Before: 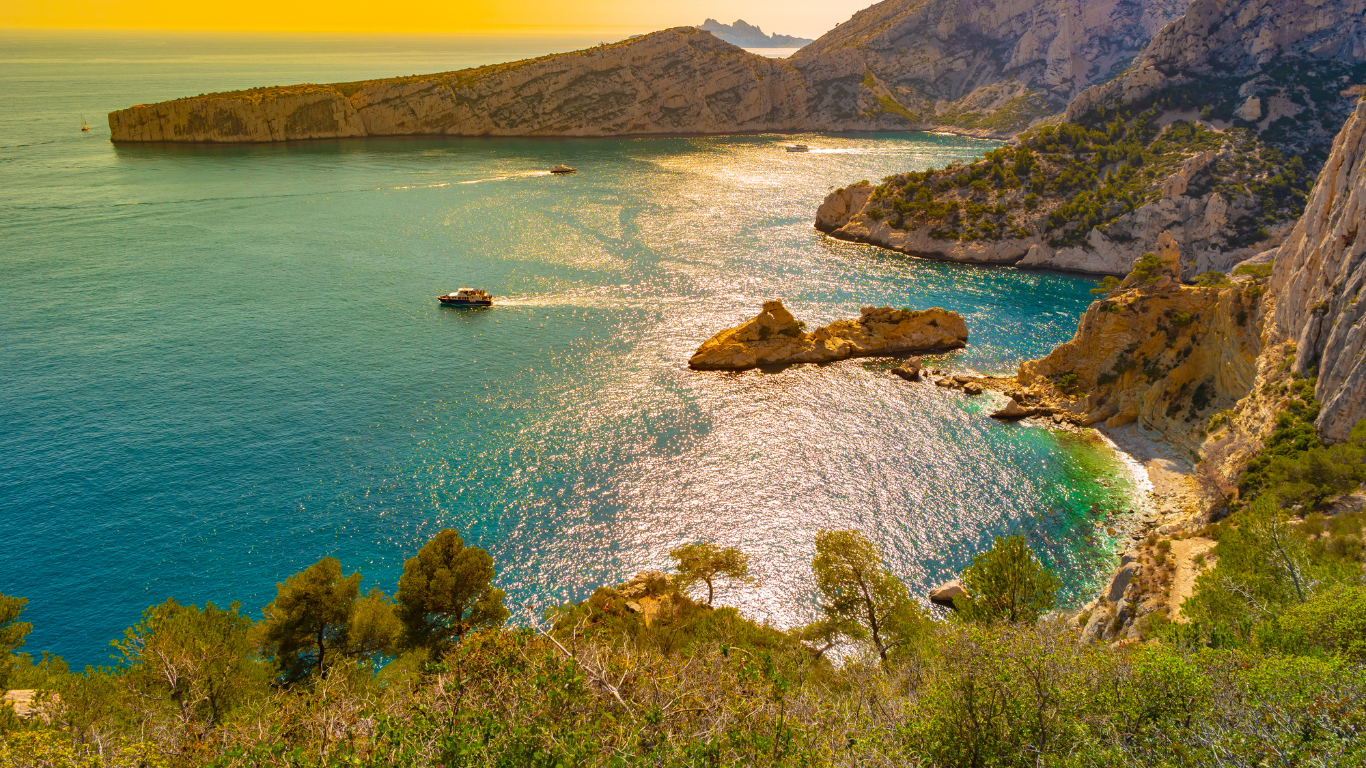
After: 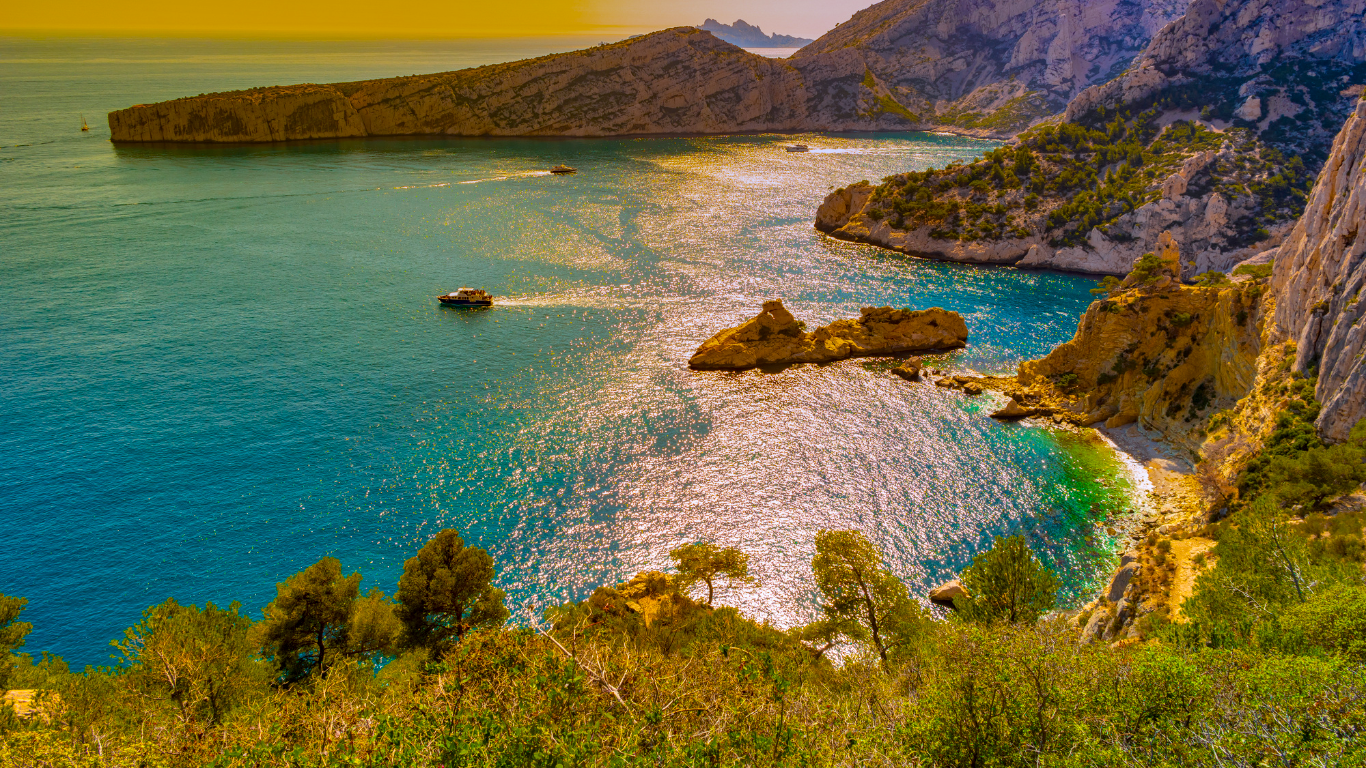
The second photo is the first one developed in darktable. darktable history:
shadows and highlights: soften with gaussian
rotate and perspective: crop left 0, crop top 0
local contrast: on, module defaults
color balance rgb: linear chroma grading › global chroma 10%, perceptual saturation grading › global saturation 30%, global vibrance 10%
graduated density: hue 238.83°, saturation 50%
